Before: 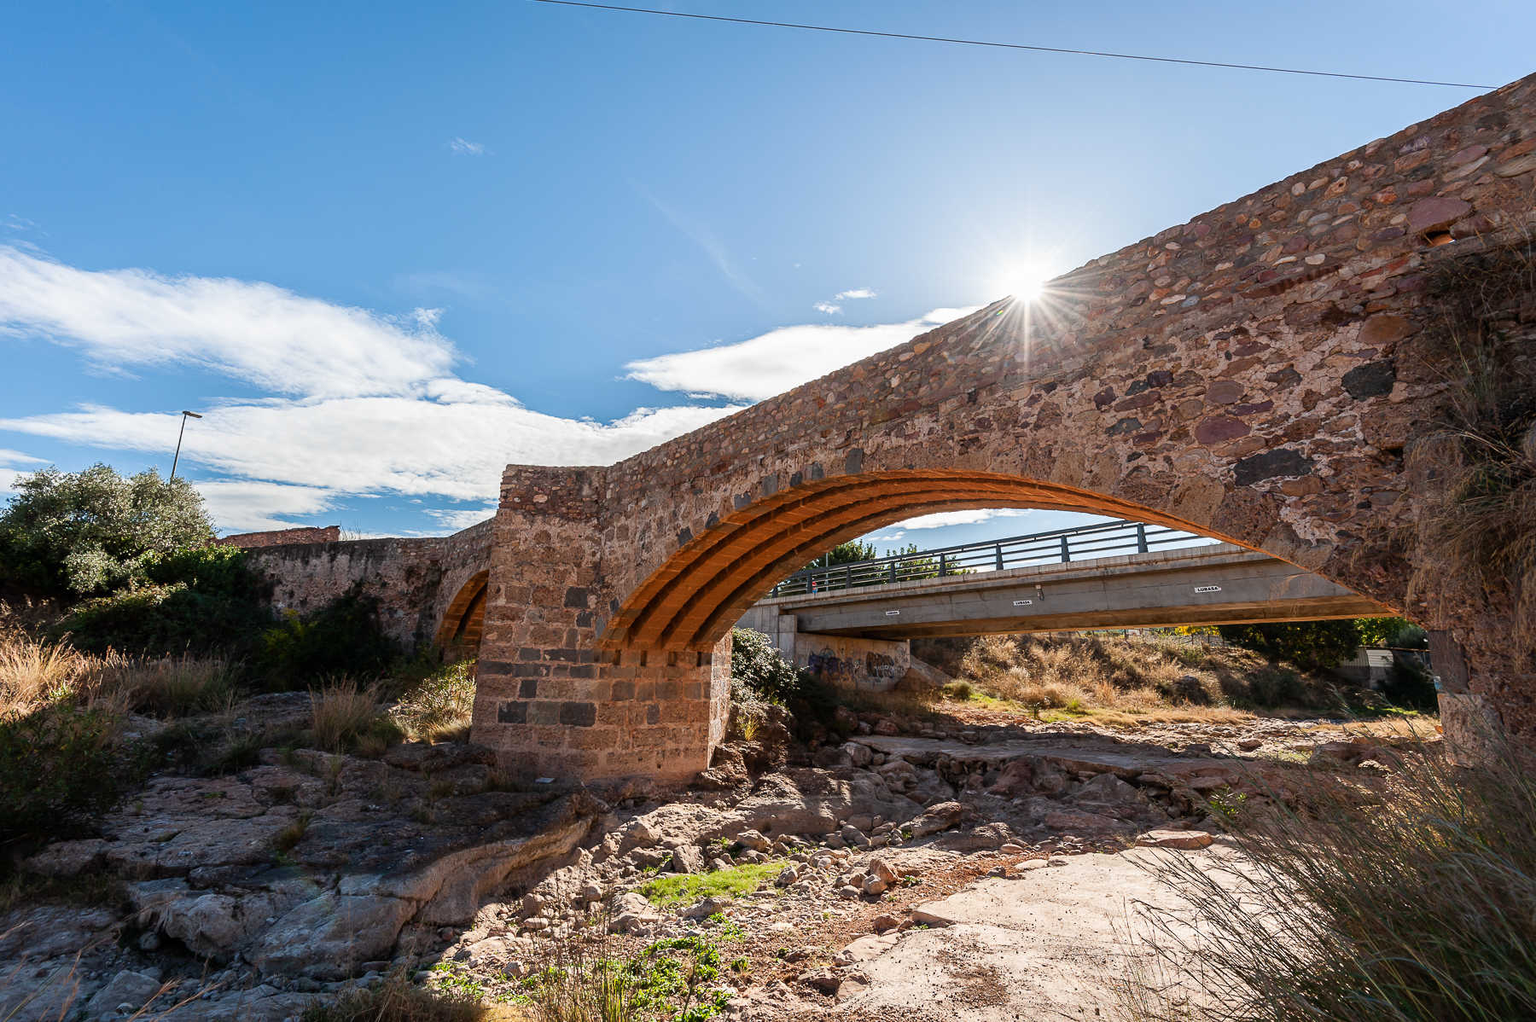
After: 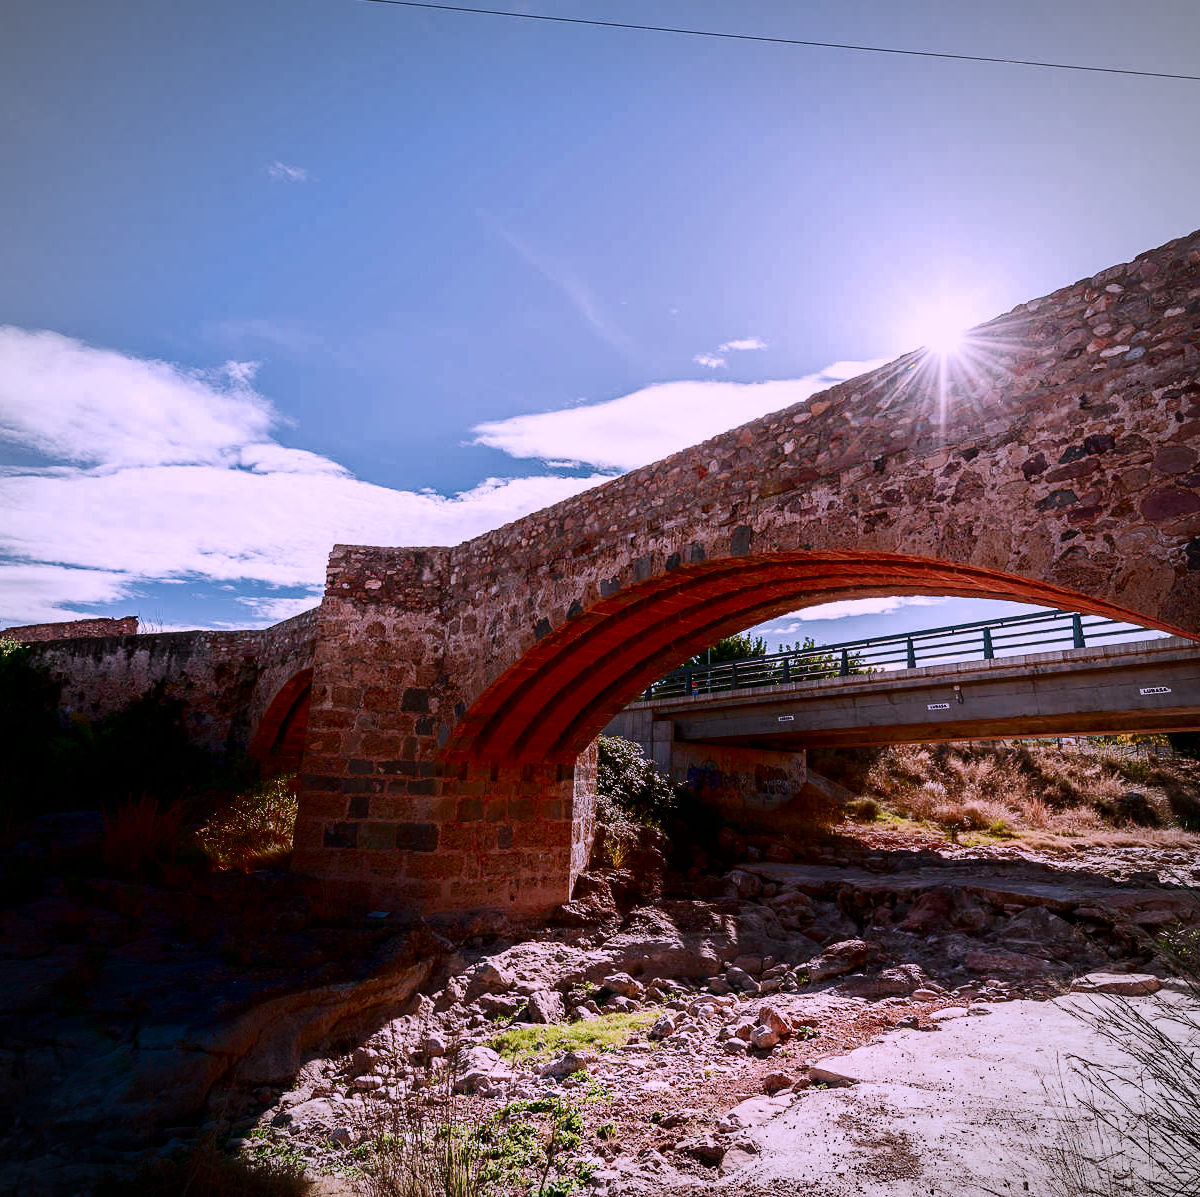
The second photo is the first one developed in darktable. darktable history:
crop and rotate: left 14.467%, right 18.842%
exposure: black level correction 0, exposure 1.375 EV, compensate exposure bias true, compensate highlight preservation false
color correction: highlights a* 15.06, highlights b* -24.3
vignetting: fall-off start 81.56%, fall-off radius 61.56%, brightness -0.445, saturation -0.689, automatic ratio true, width/height ratio 1.419, unbound false
shadows and highlights: shadows -87.84, highlights -35.27, soften with gaussian
filmic rgb: black relative exposure -7.65 EV, white relative exposure 4.56 EV, hardness 3.61, preserve chrominance max RGB
contrast brightness saturation: brightness -0.516
